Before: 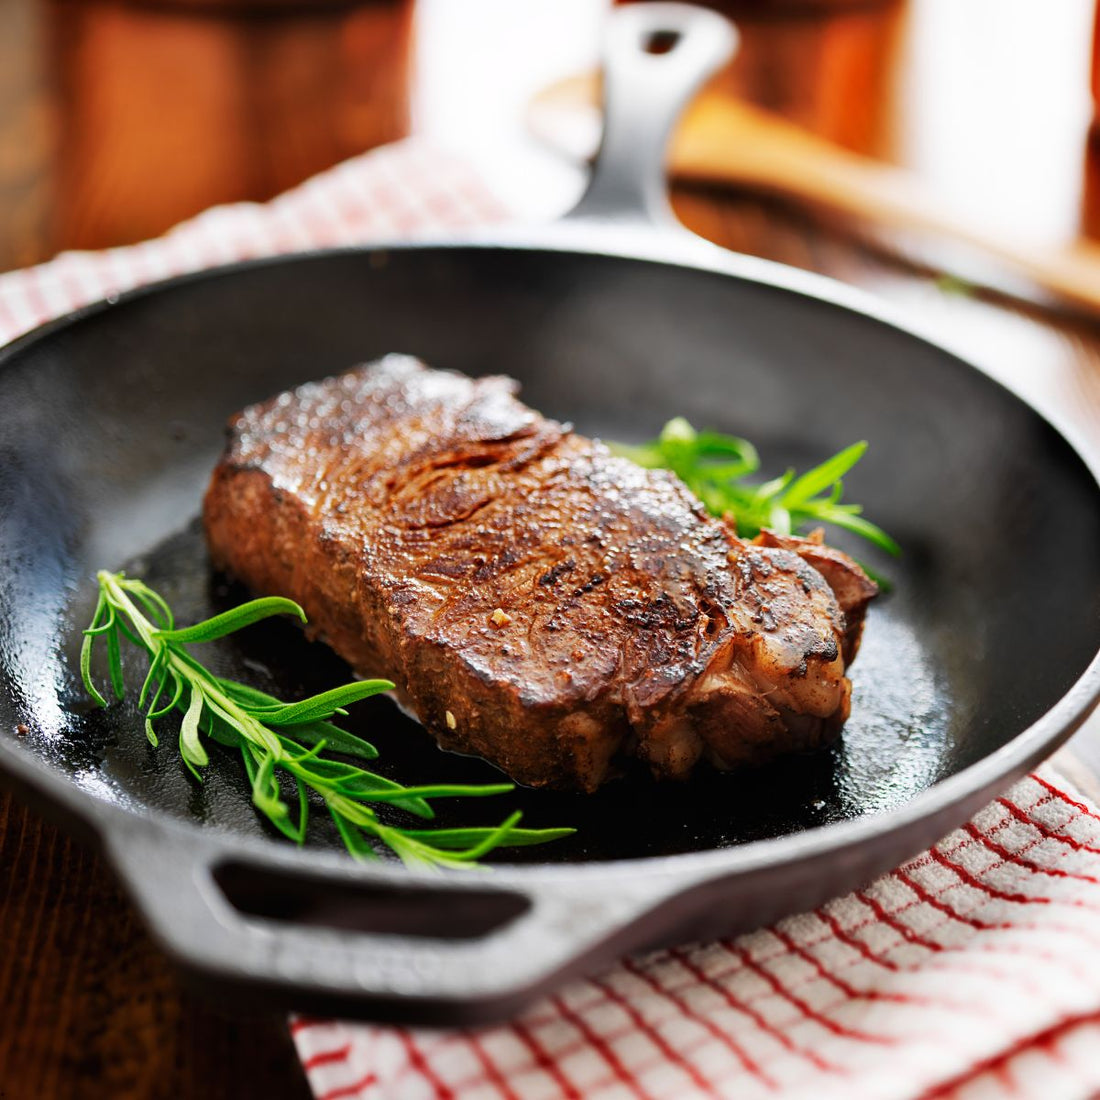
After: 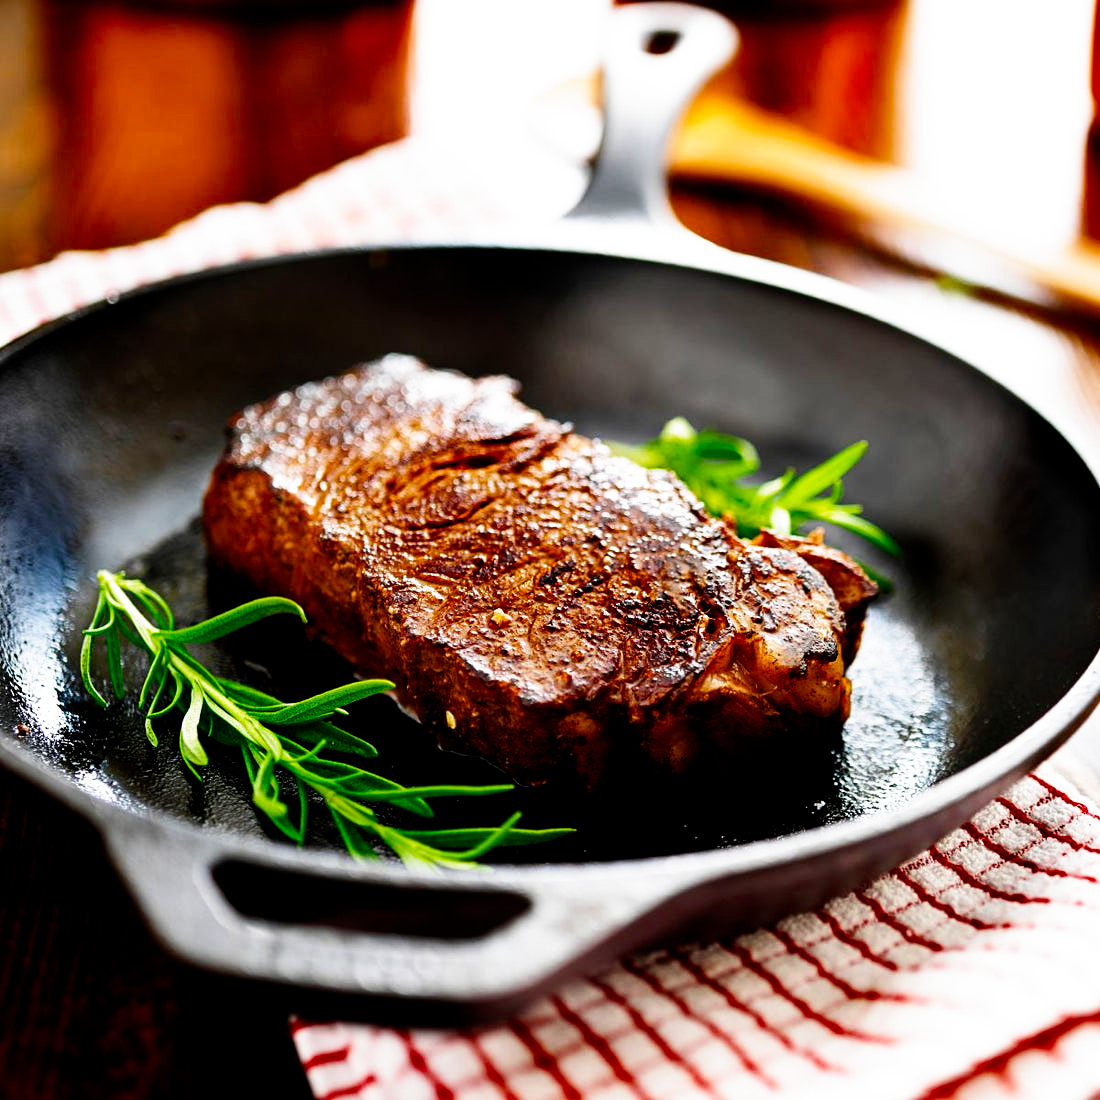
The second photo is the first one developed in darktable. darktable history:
filmic rgb: black relative exposure -8.7 EV, white relative exposure 2.7 EV, threshold 3 EV, target black luminance 0%, hardness 6.25, latitude 75%, contrast 1.325, highlights saturation mix -5%, preserve chrominance no, color science v5 (2021), iterations of high-quality reconstruction 0, enable highlight reconstruction true
color balance rgb "[color pop]": linear chroma grading › shadows 16%, perceptual saturation grading › global saturation 8%, perceptual saturation grading › shadows 4%, perceptual brilliance grading › global brilliance 2%, perceptual brilliance grading › highlights 8%, perceptual brilliance grading › shadows -4%, global vibrance 16%, saturation formula JzAzBz (2021)
highpass "[sharpening]": sharpness 6%, contrast boost 7.63% | blend: blend mode overlay, opacity 100%; mask: uniform (no mask)
